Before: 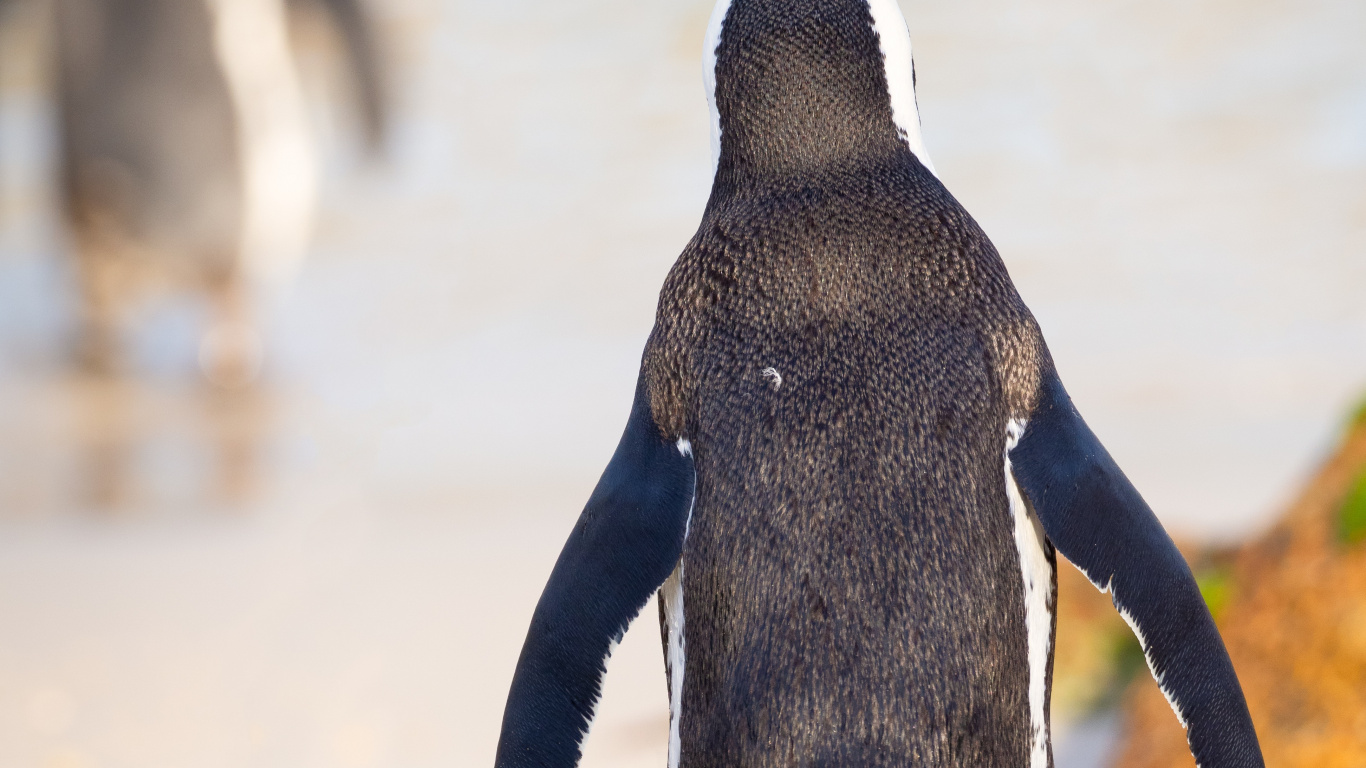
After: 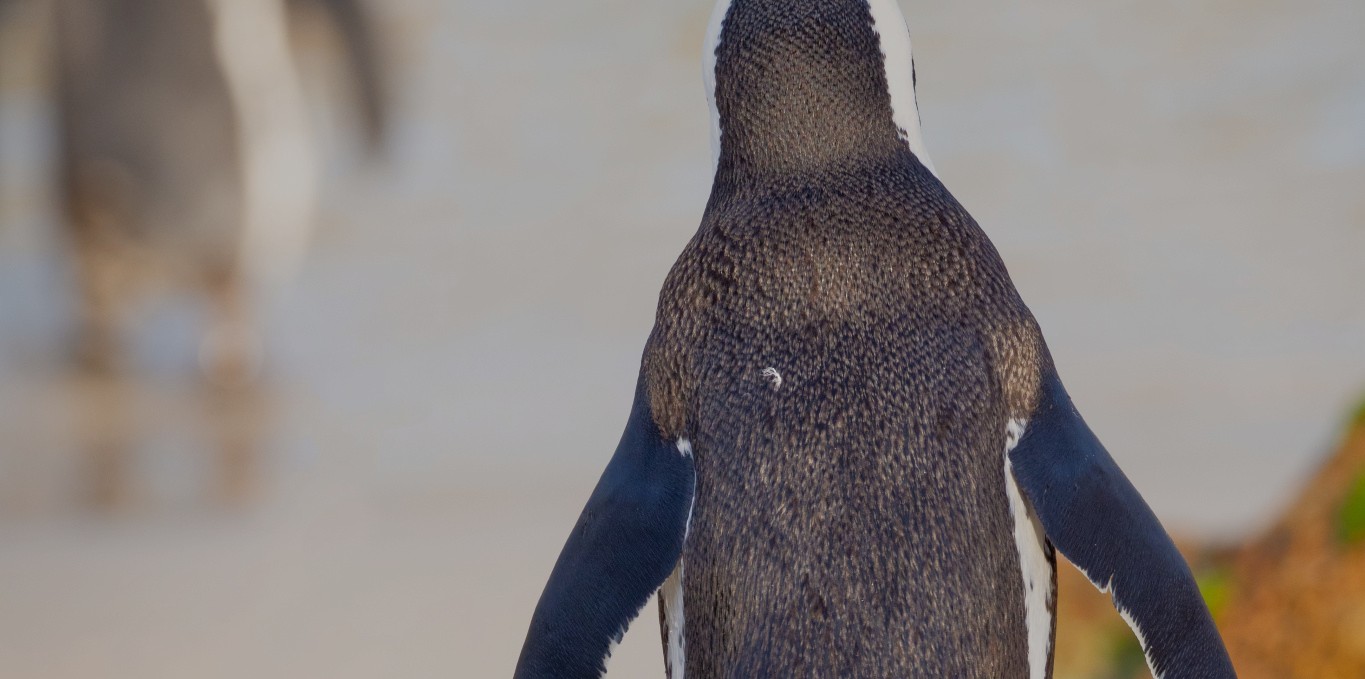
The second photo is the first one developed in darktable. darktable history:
crop and rotate: top 0%, bottom 11.501%
tone equalizer: -8 EV -0.015 EV, -7 EV 0.008 EV, -6 EV -0.008 EV, -5 EV 0.004 EV, -4 EV -0.043 EV, -3 EV -0.24 EV, -2 EV -0.683 EV, -1 EV -0.968 EV, +0 EV -0.977 EV, mask exposure compensation -0.5 EV
